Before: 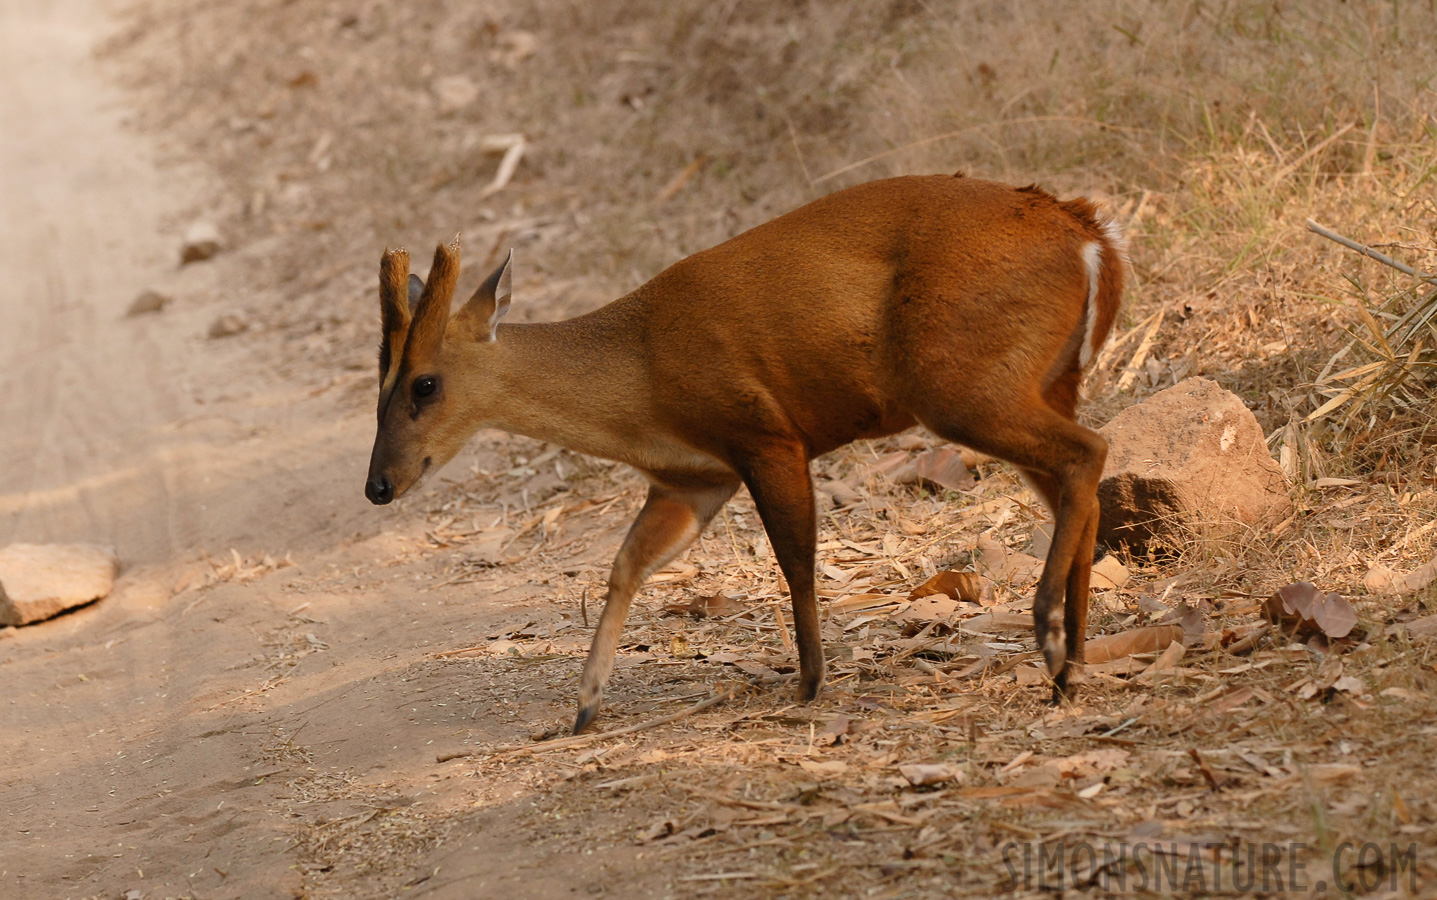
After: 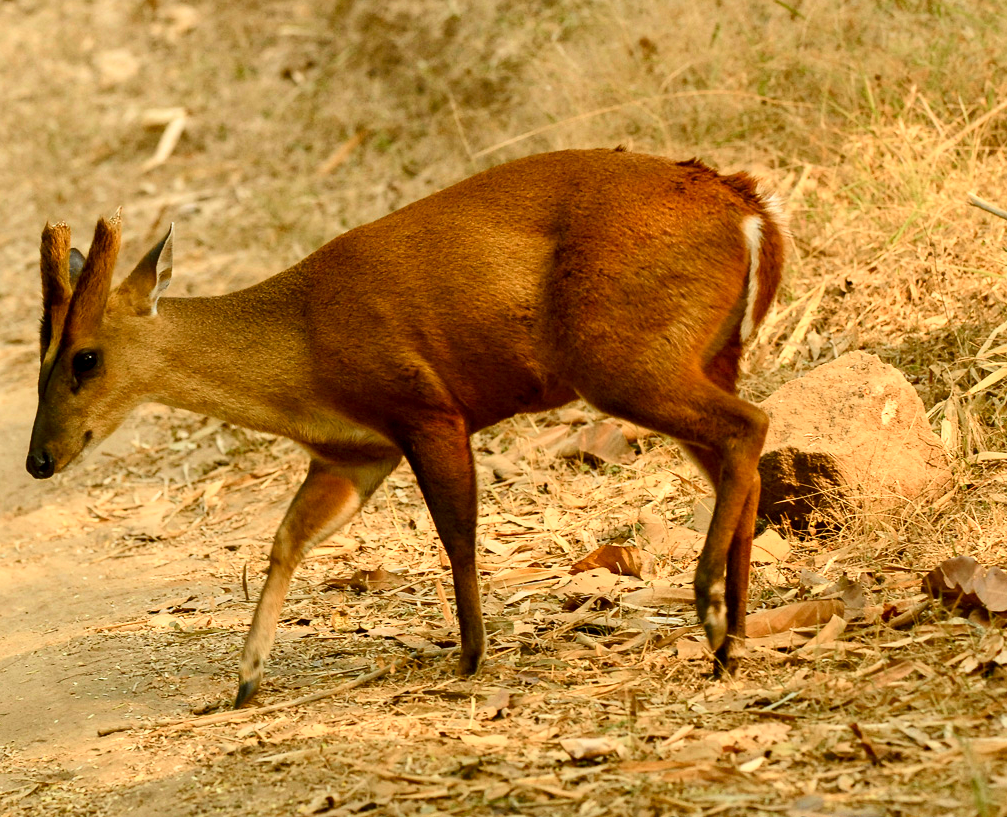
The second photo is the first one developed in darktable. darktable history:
local contrast: highlights 27%, shadows 75%, midtone range 0.75
tone curve: curves: ch0 [(0, 0) (0.055, 0.057) (0.258, 0.307) (0.434, 0.543) (0.517, 0.657) (0.745, 0.874) (1, 1)]; ch1 [(0, 0) (0.346, 0.307) (0.418, 0.383) (0.46, 0.439) (0.482, 0.493) (0.502, 0.497) (0.517, 0.506) (0.55, 0.561) (0.588, 0.61) (0.646, 0.688) (1, 1)]; ch2 [(0, 0) (0.346, 0.34) (0.431, 0.45) (0.485, 0.499) (0.5, 0.503) (0.527, 0.508) (0.545, 0.562) (0.679, 0.706) (1, 1)], color space Lab, independent channels, preserve colors none
color correction: highlights a* -1.68, highlights b* 10.05, shadows a* 0.259, shadows b* 19.44
crop and rotate: left 23.611%, top 2.896%, right 6.302%, bottom 6.282%
